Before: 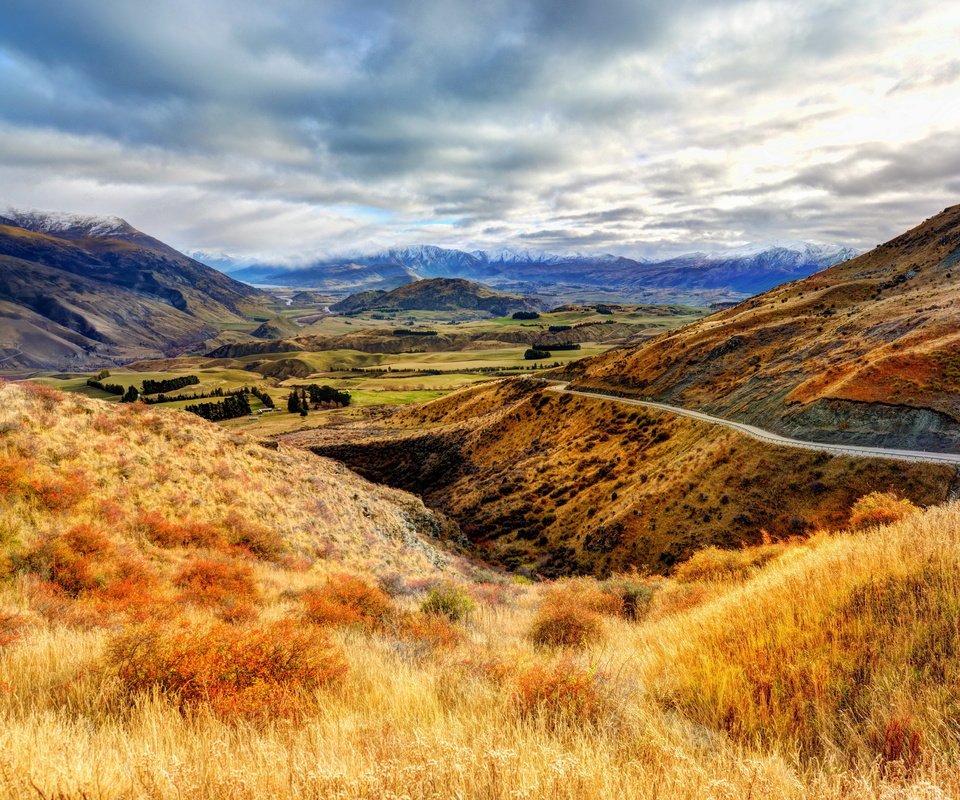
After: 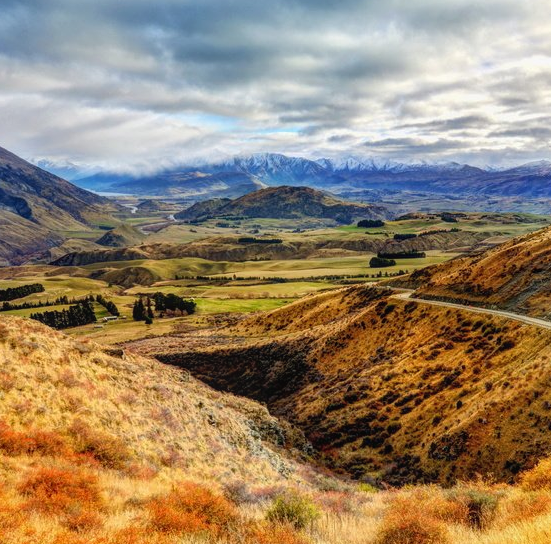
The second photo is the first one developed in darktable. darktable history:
local contrast: detail 109%
crop: left 16.244%, top 11.519%, right 26.265%, bottom 20.477%
